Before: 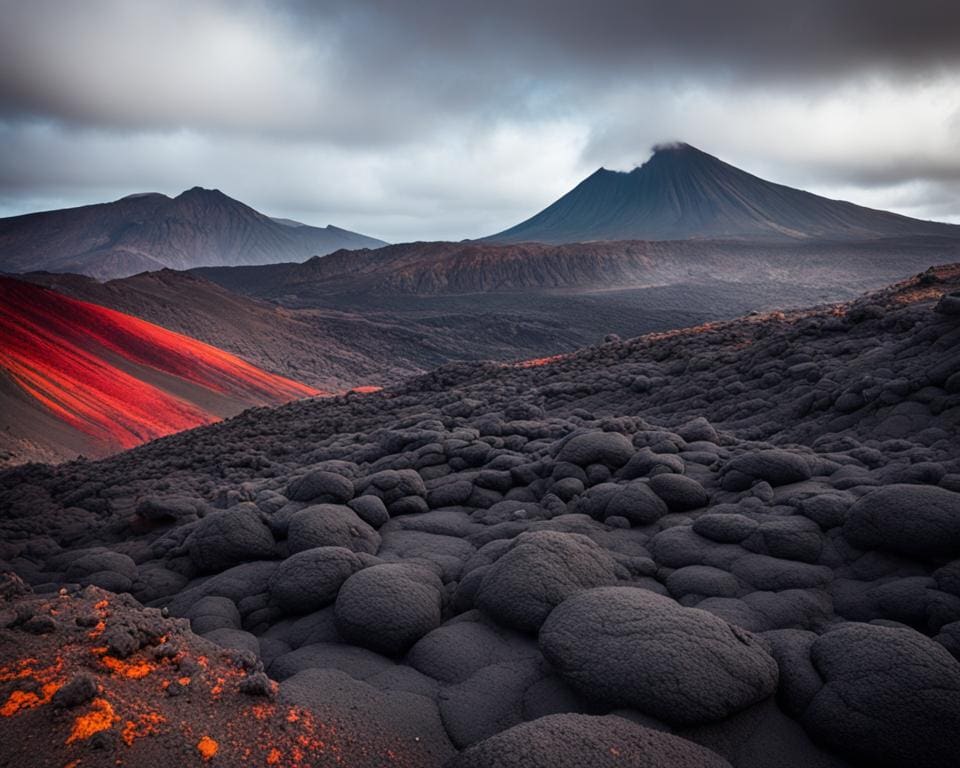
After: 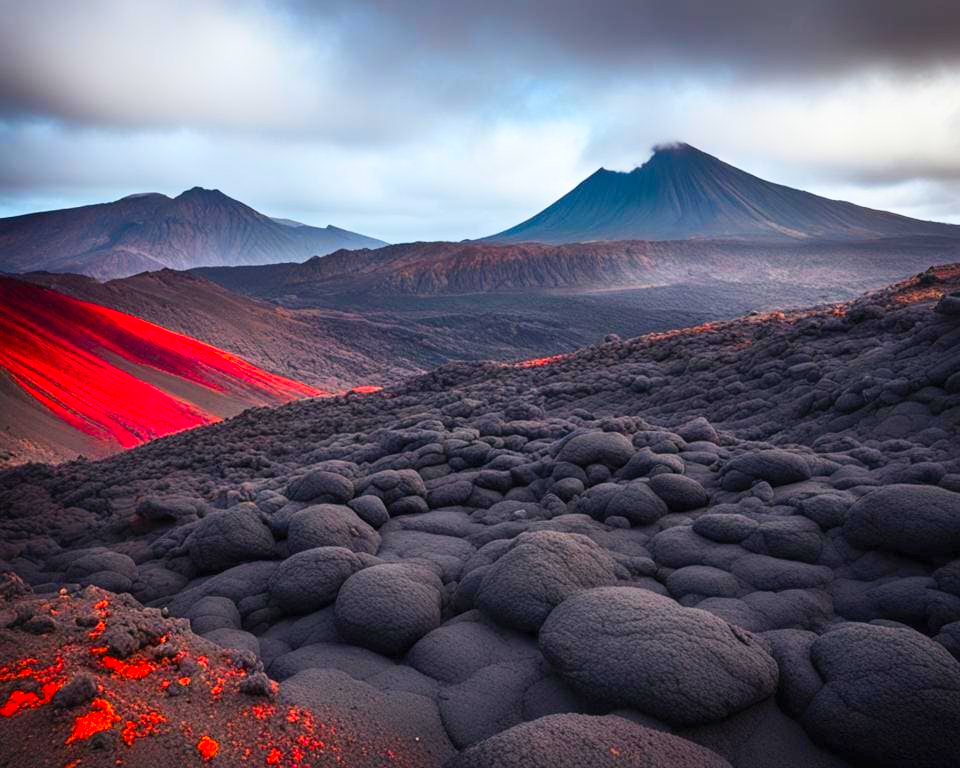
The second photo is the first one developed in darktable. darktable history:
contrast brightness saturation: contrast 0.2, brightness 0.2, saturation 0.8
